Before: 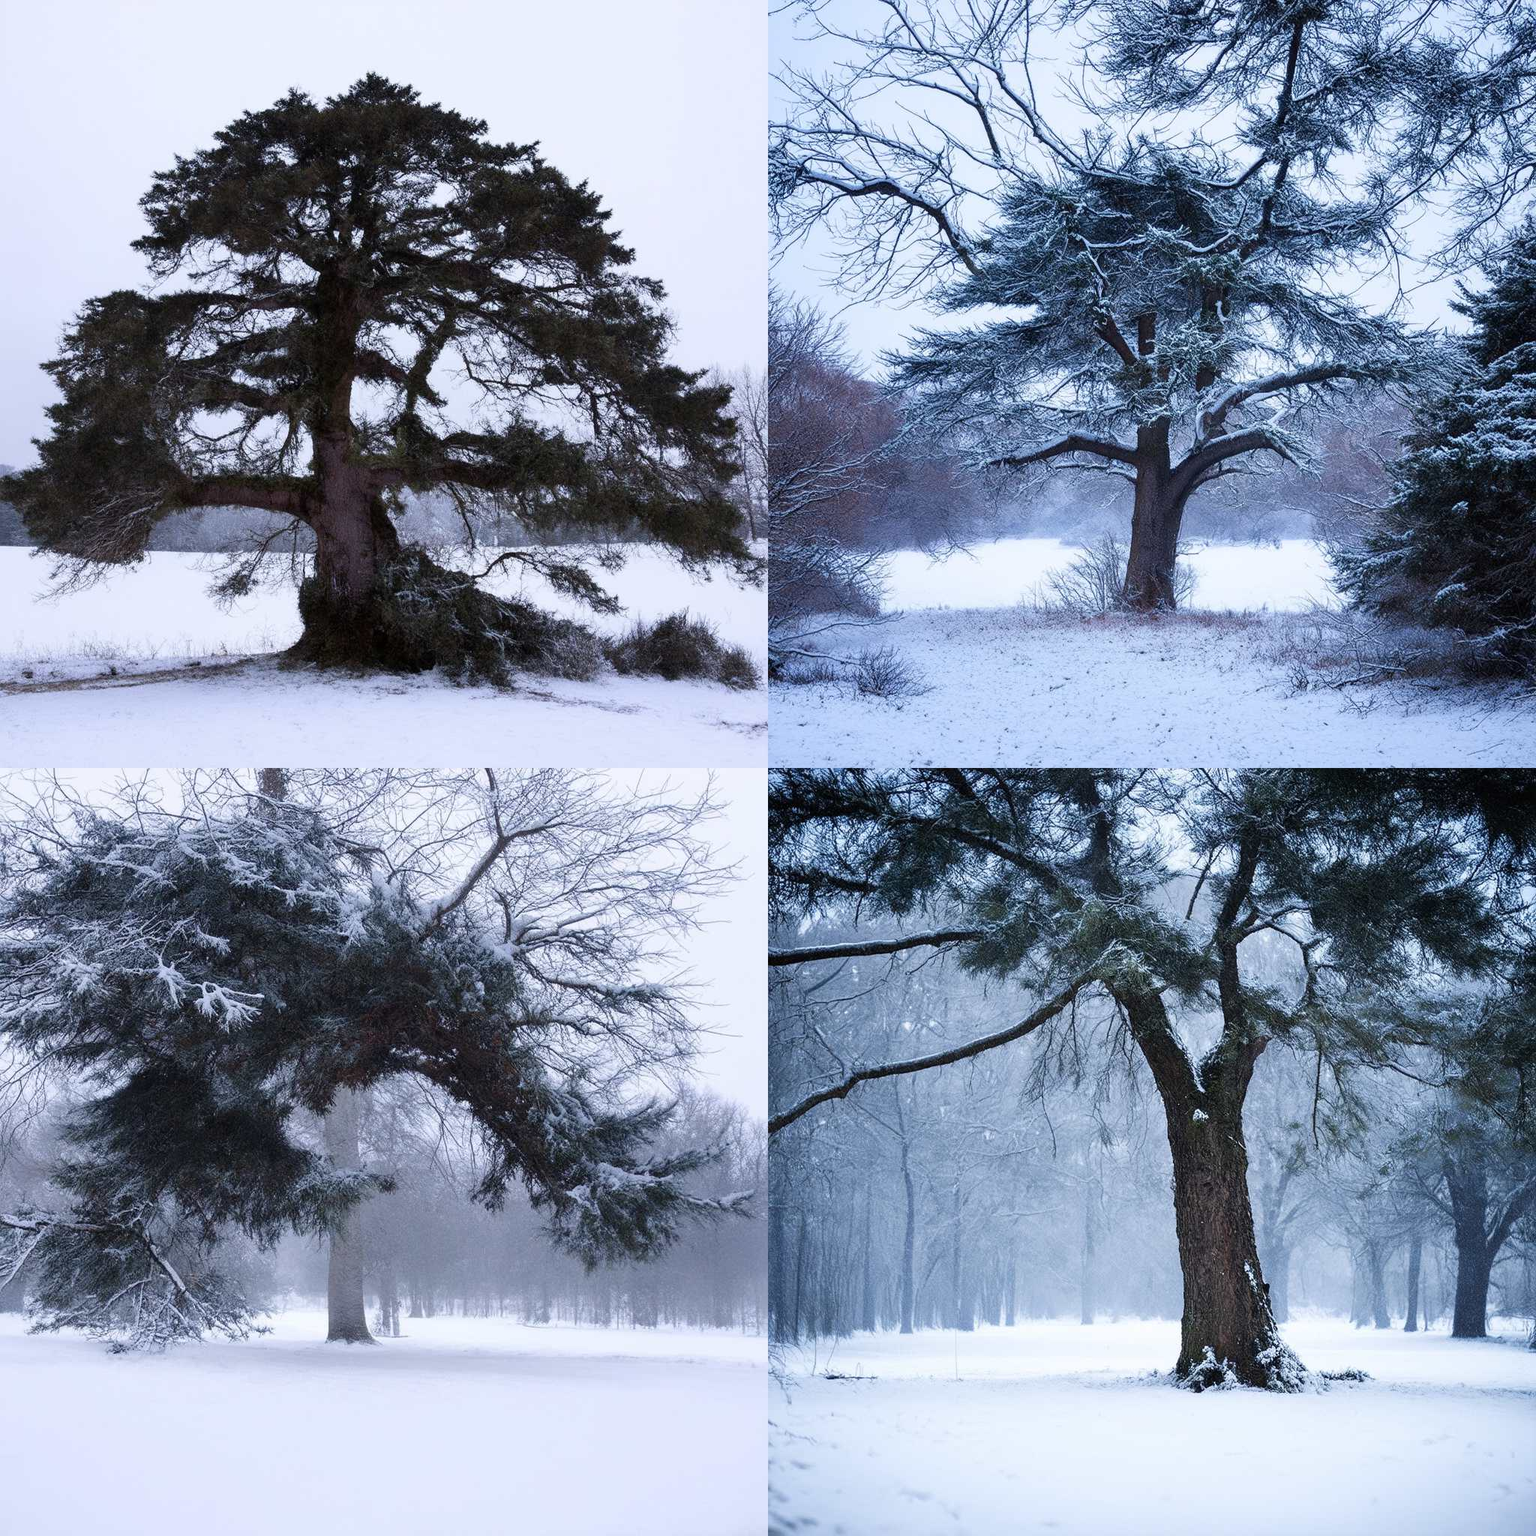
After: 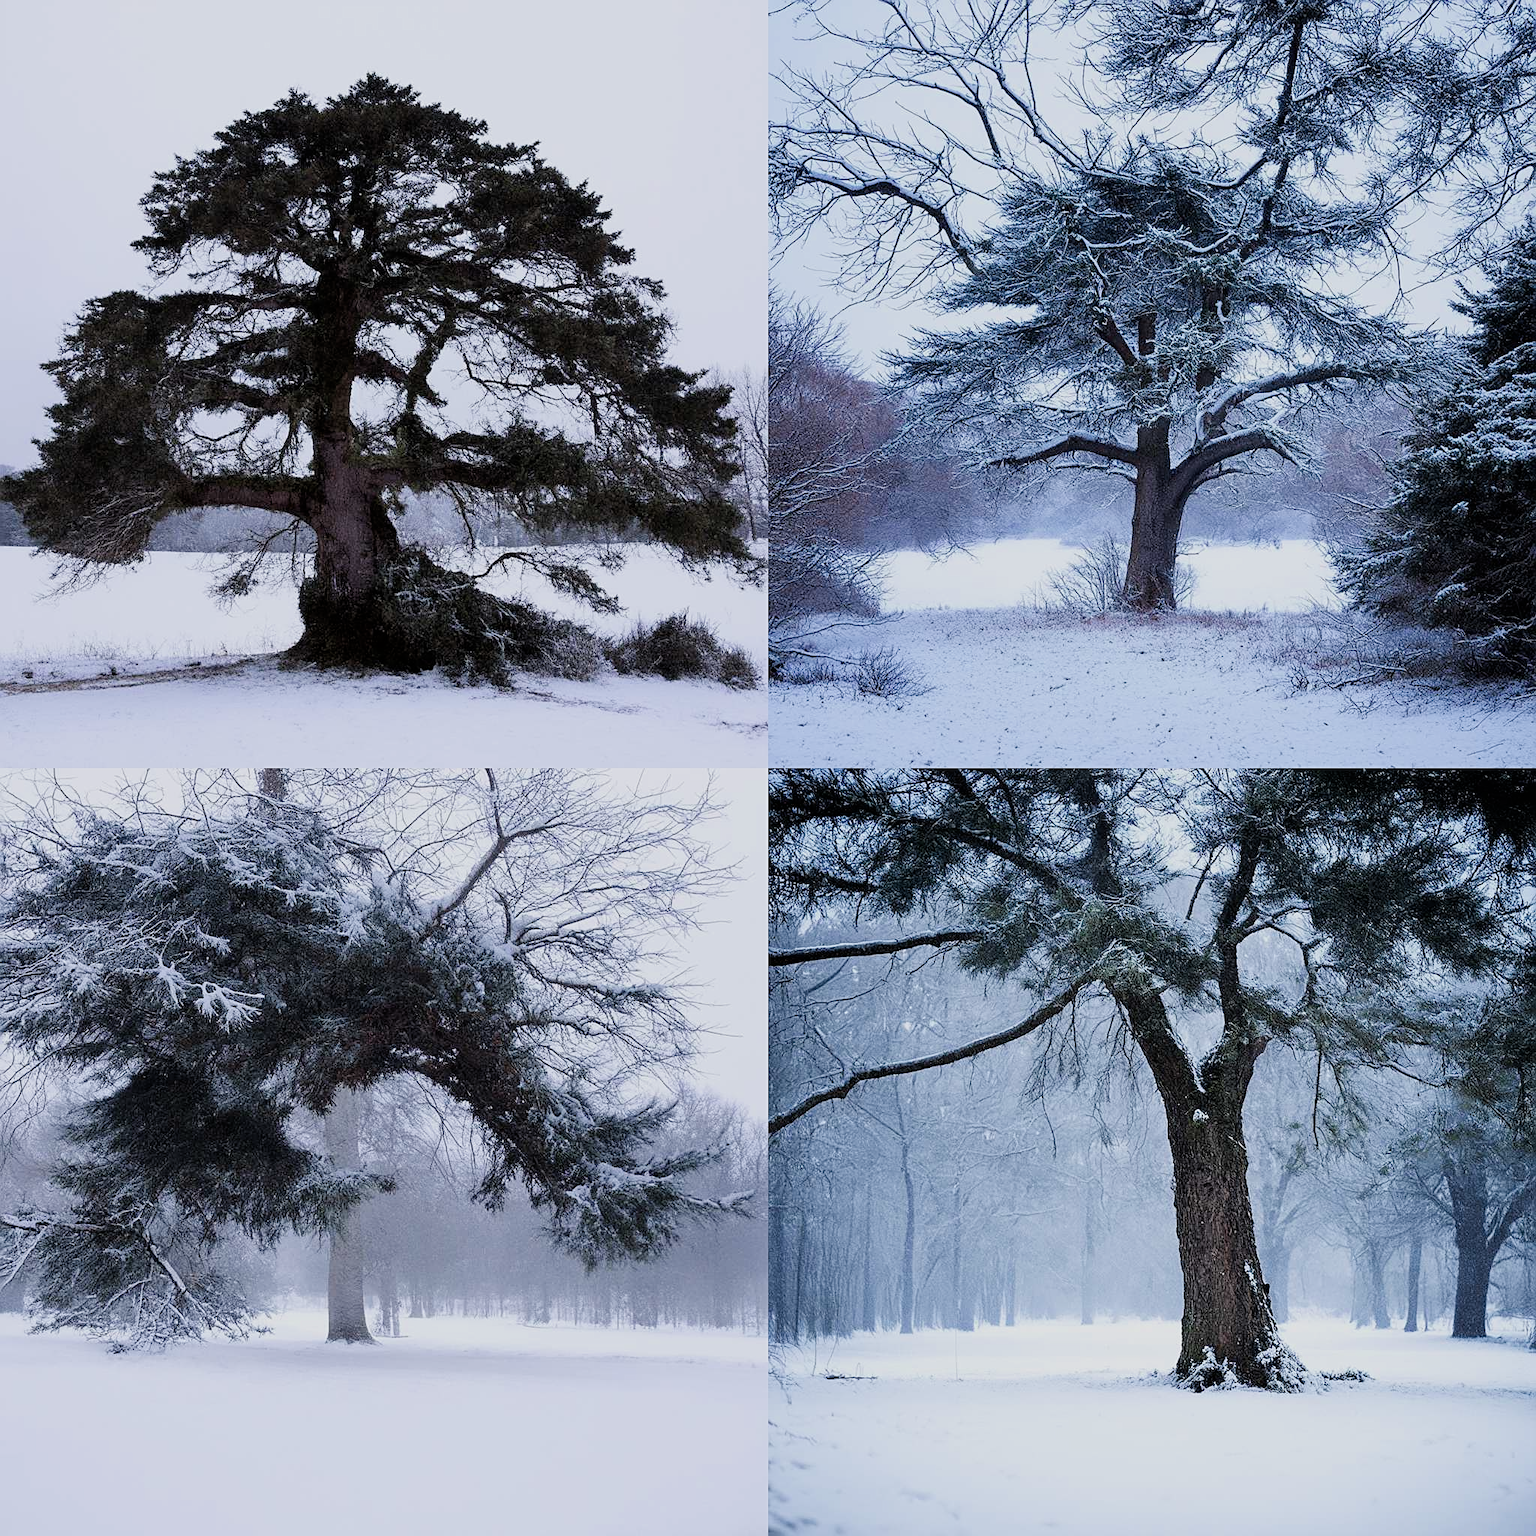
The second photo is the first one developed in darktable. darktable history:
exposure: exposure 0.2 EV, compensate highlight preservation false
sharpen: on, module defaults
filmic rgb: hardness 4.17
